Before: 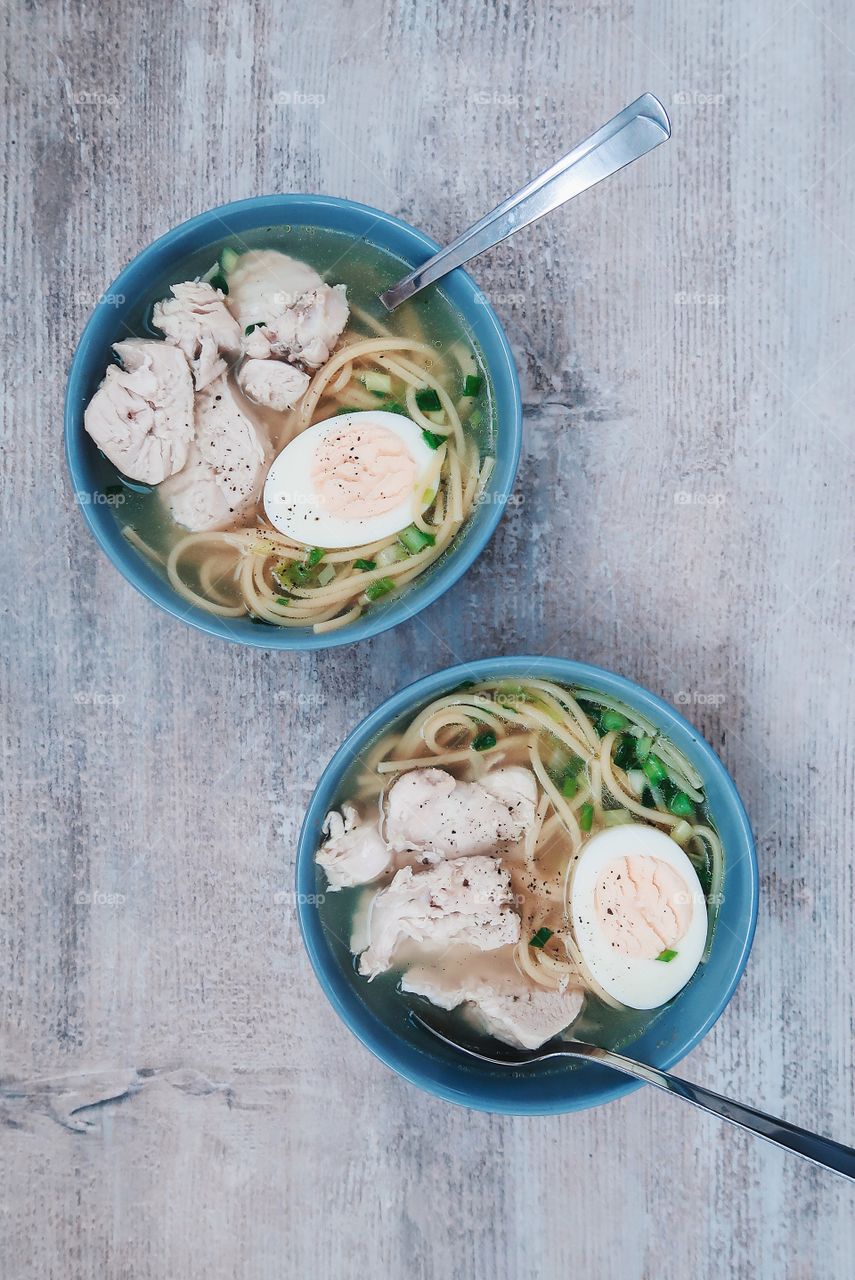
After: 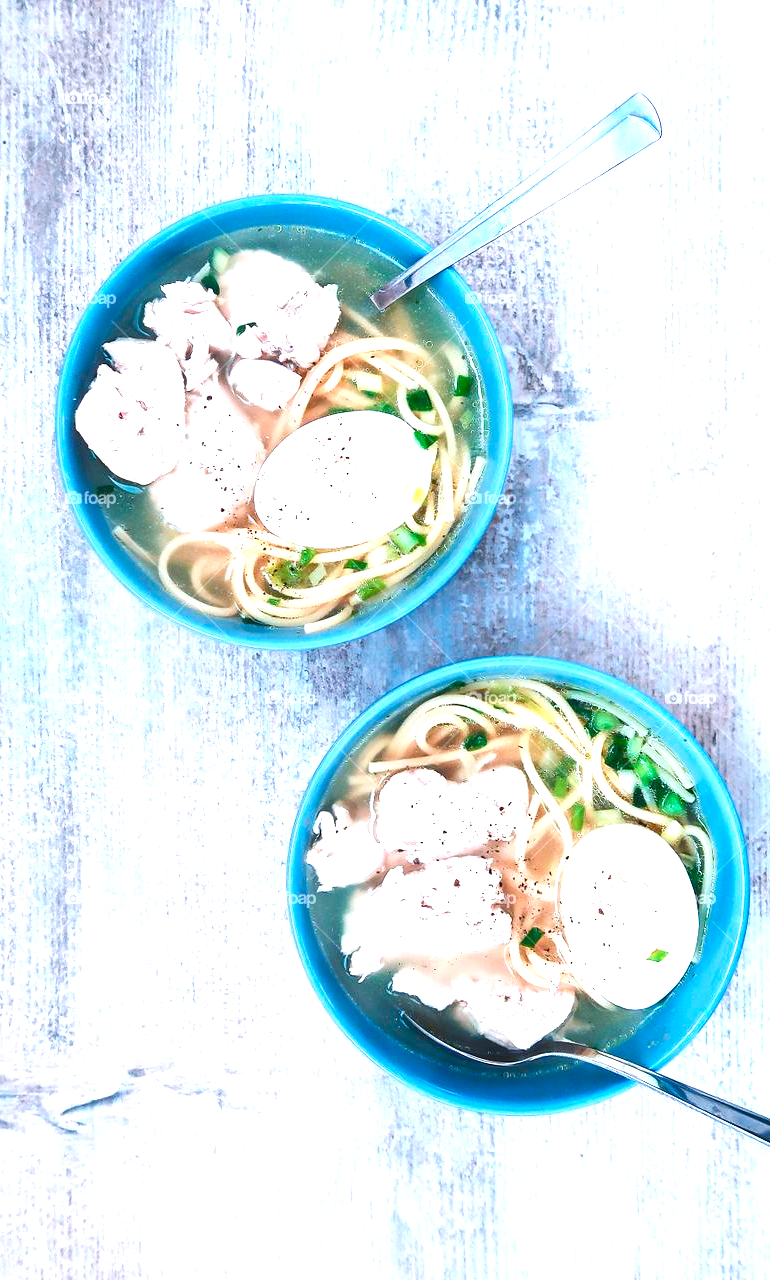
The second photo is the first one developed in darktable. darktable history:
crop and rotate: left 1.107%, right 8.728%
exposure: black level correction 0, exposure 1.446 EV, compensate exposure bias true, compensate highlight preservation false
color balance rgb: highlights gain › chroma 3.058%, highlights gain › hue 75.44°, perceptual saturation grading › global saturation 27.611%, perceptual saturation grading › highlights -24.994%, perceptual saturation grading › shadows 25.699%, global vibrance 24.456%
color correction: highlights a* -1.89, highlights b* -18.25
